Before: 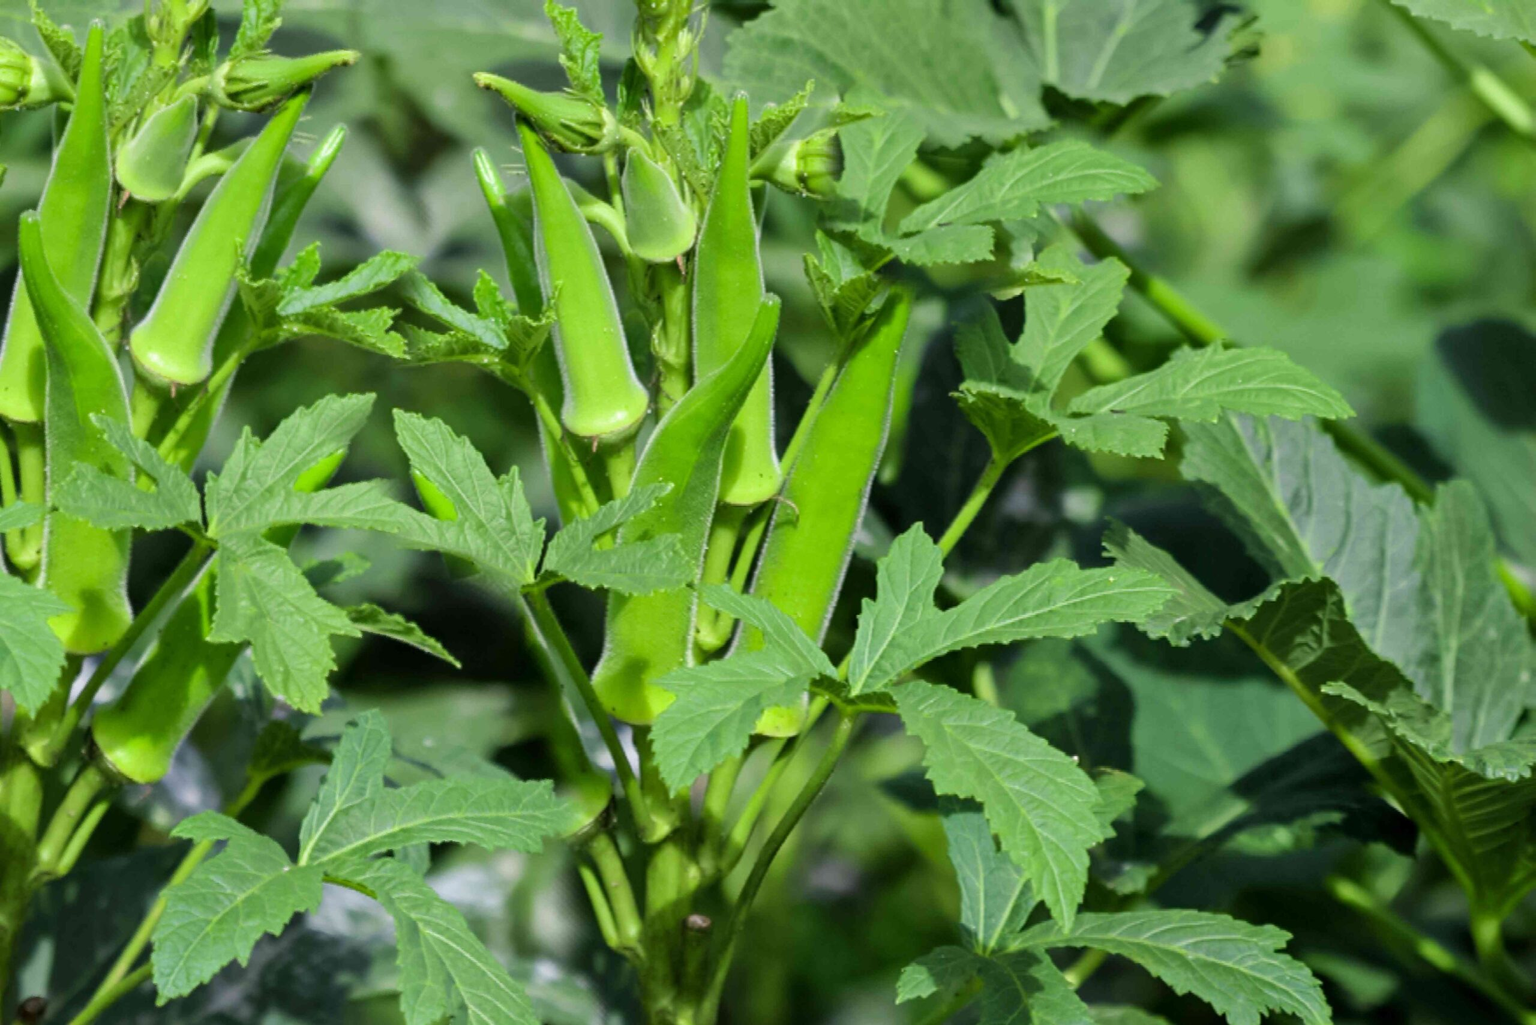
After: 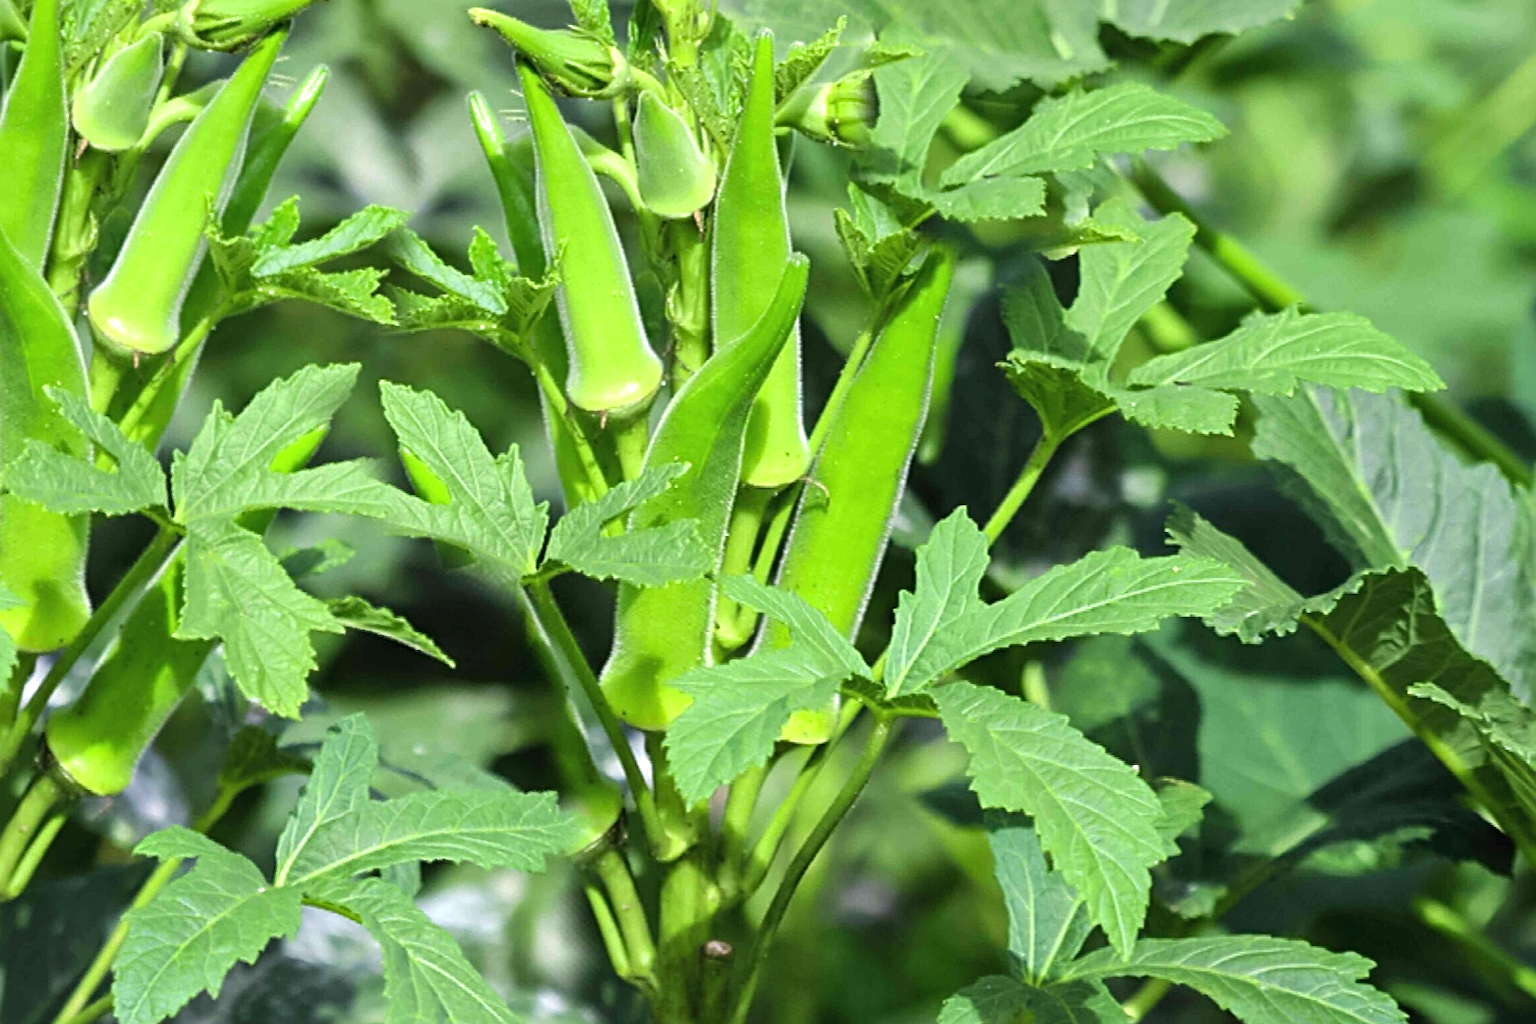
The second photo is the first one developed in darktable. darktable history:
crop: left 3.305%, top 6.436%, right 6.389%, bottom 3.258%
sharpen: radius 4
exposure: black level correction -0.002, exposure 0.54 EV, compensate highlight preservation false
